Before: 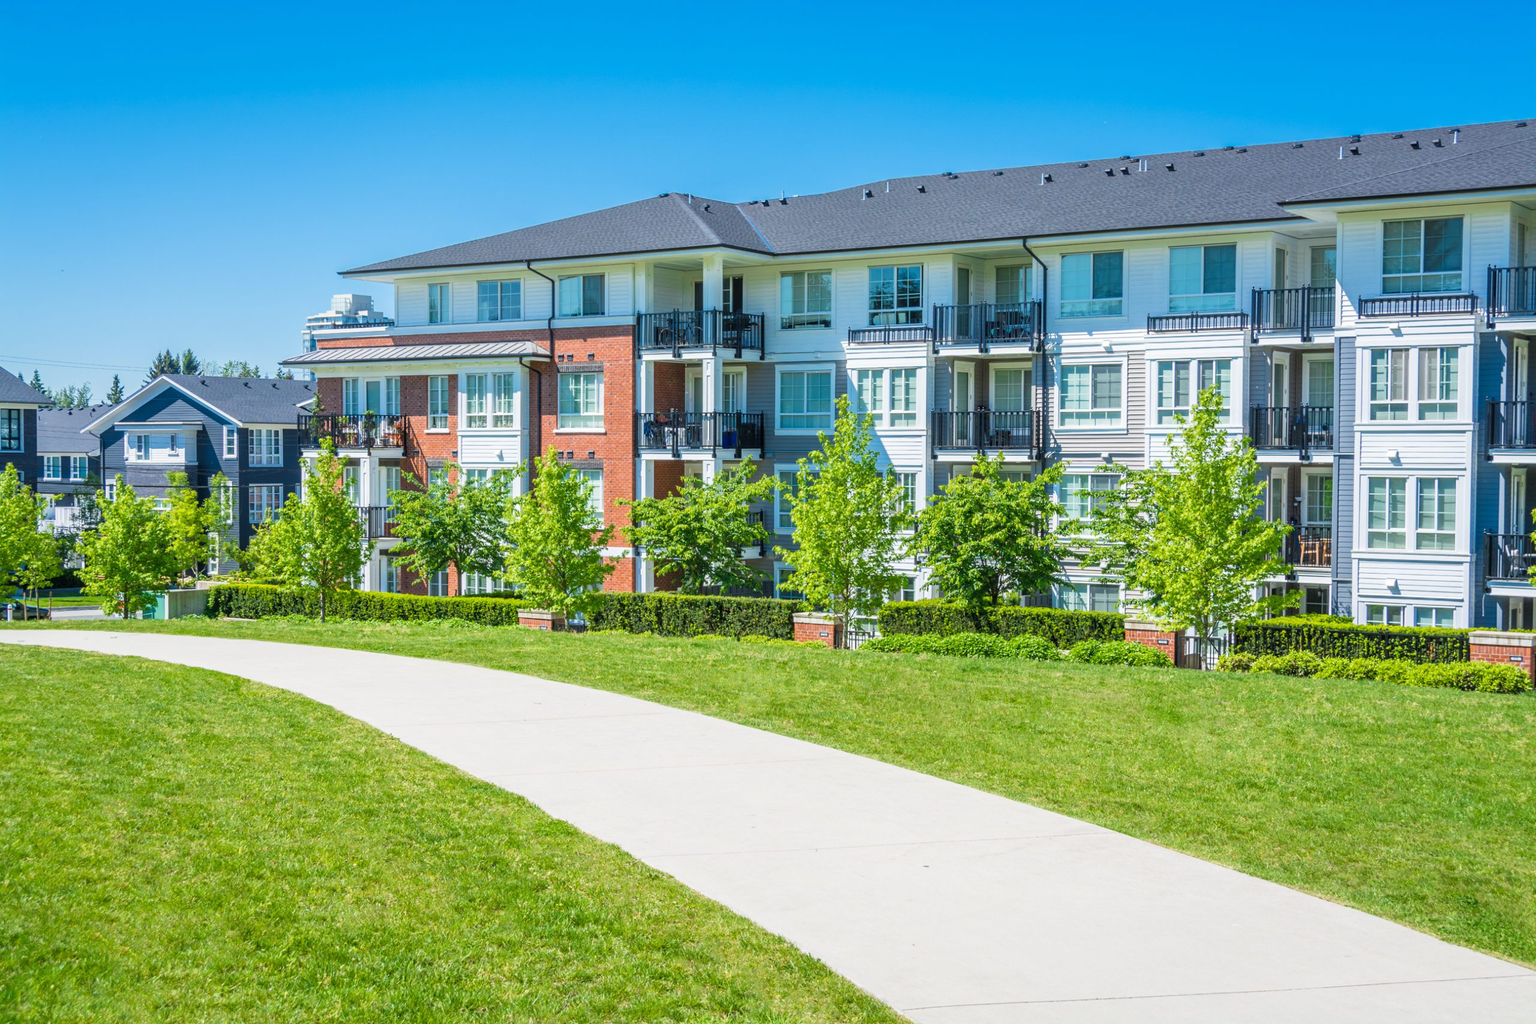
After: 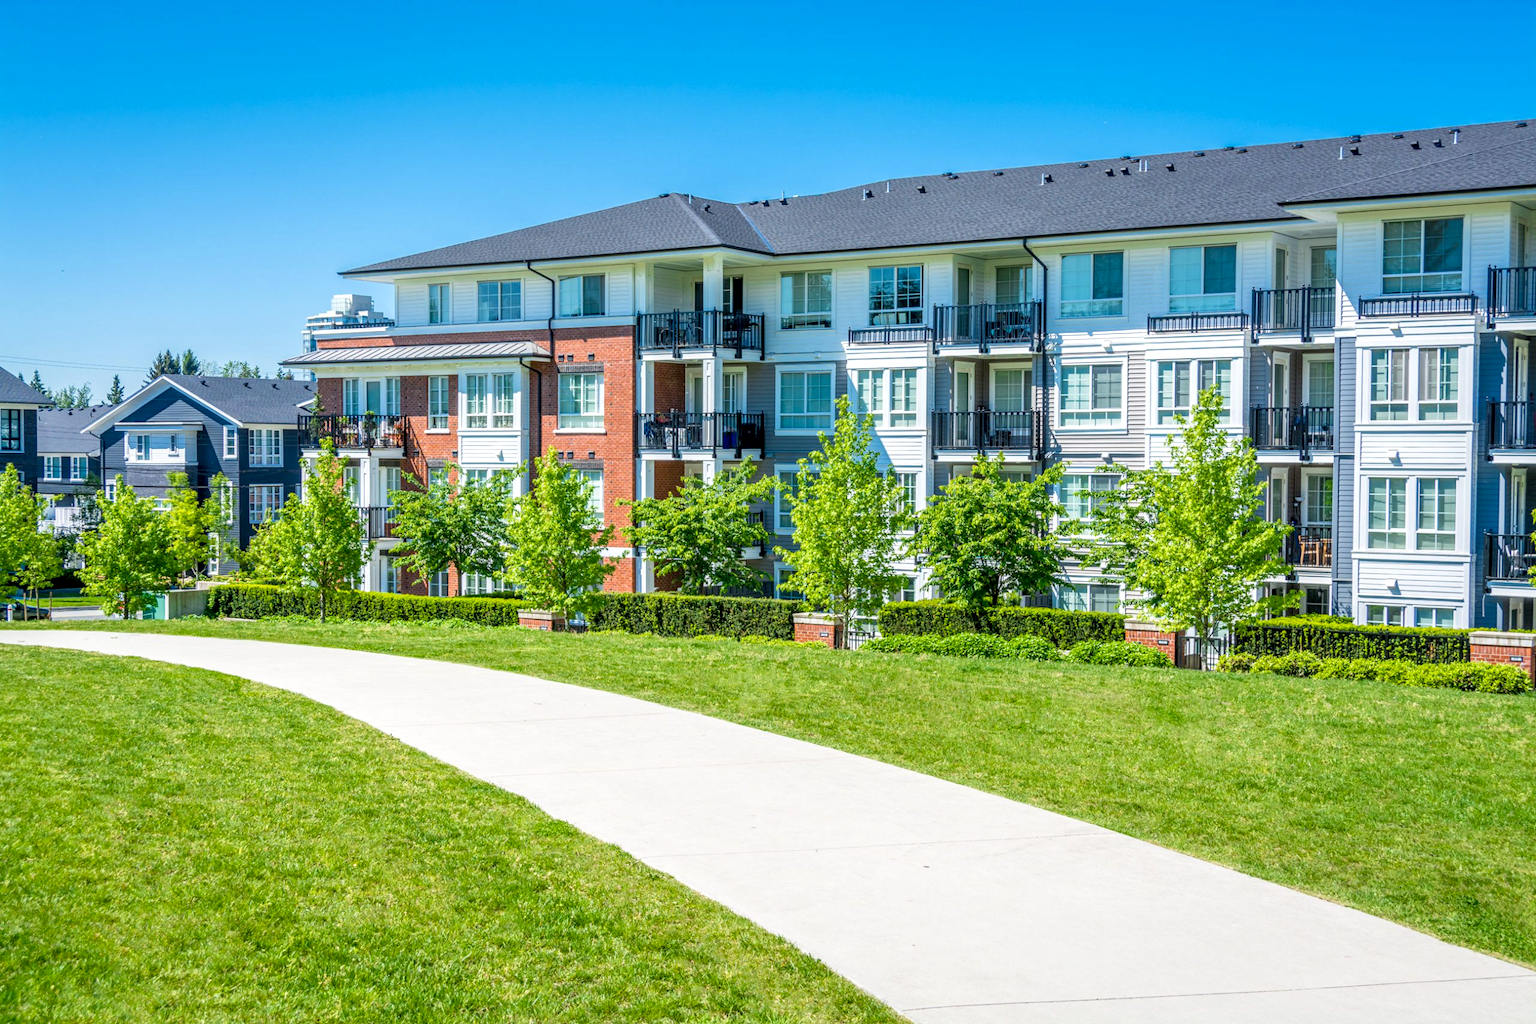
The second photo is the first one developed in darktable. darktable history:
exposure: black level correction 0.007, exposure 0.093 EV, compensate highlight preservation false
local contrast: on, module defaults
